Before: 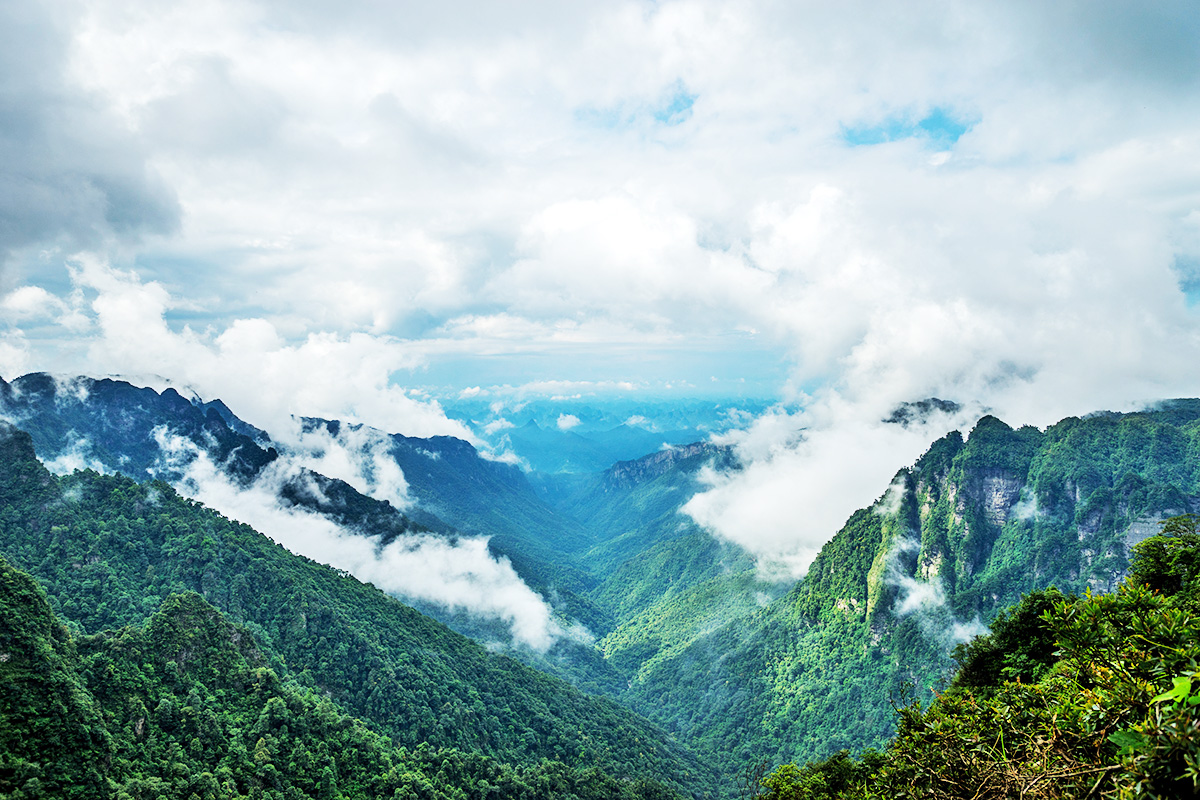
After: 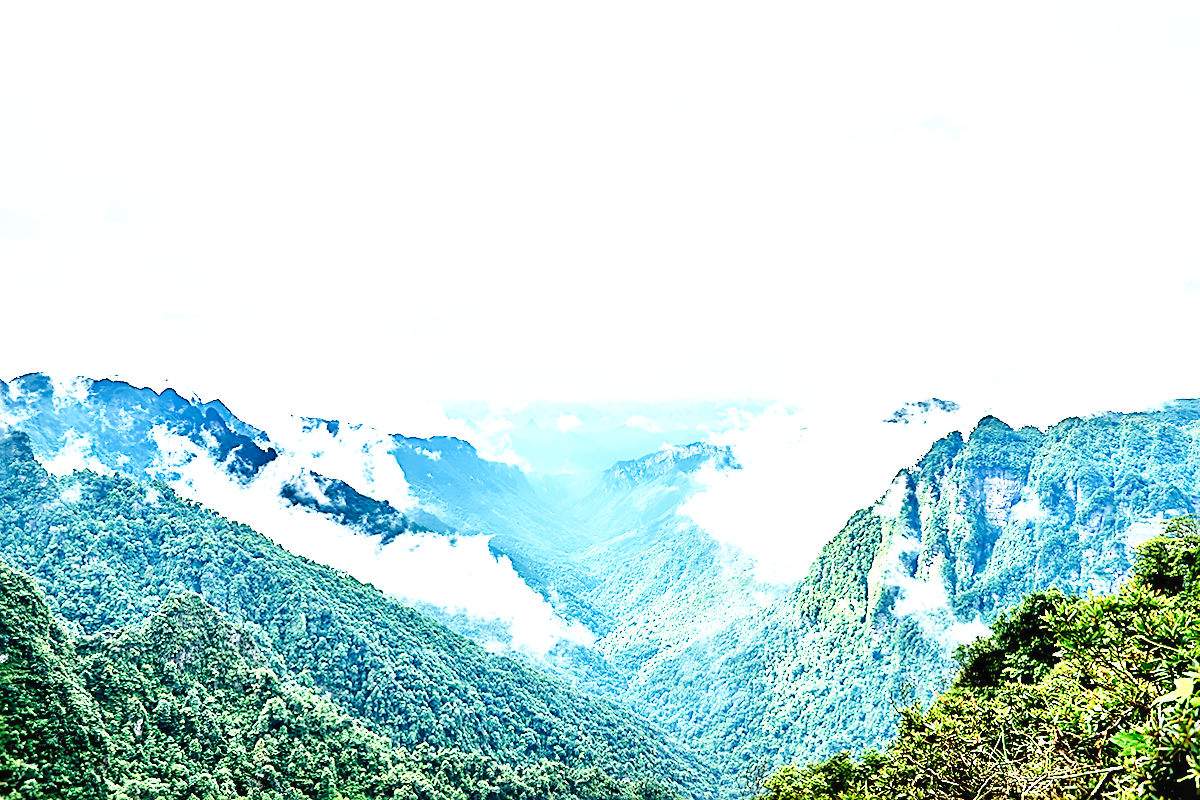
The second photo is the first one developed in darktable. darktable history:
lens correction: scale 1, crop 1, focal 35, aperture 7.1, distance 1000, camera "Canon EOS 6D", lens "Sigma 35mm f/1.4 DG HSM"
base curve: curves: ch0 [(0, 0.003) (0.001, 0.002) (0.006, 0.004) (0.02, 0.022) (0.048, 0.086) (0.094, 0.234) (0.162, 0.431) (0.258, 0.629) (0.385, 0.8) (0.548, 0.918) (0.751, 0.988) (1, 1)], preserve colors none
sharpen: on, module defaults
exposure: exposure 0.785 EV, compensate highlight preservation false
denoise (profiled): central pixel weight 0, a [-1, 0, 0], b [0, 0, 0], mode non-local means, y [[0, 0, 0.5 ×5] ×4, [0.5 ×7], [0.5 ×7]], fix various bugs in algorithm false, upgrade profiled transform false, color mode RGB, compensate highlight preservation false
